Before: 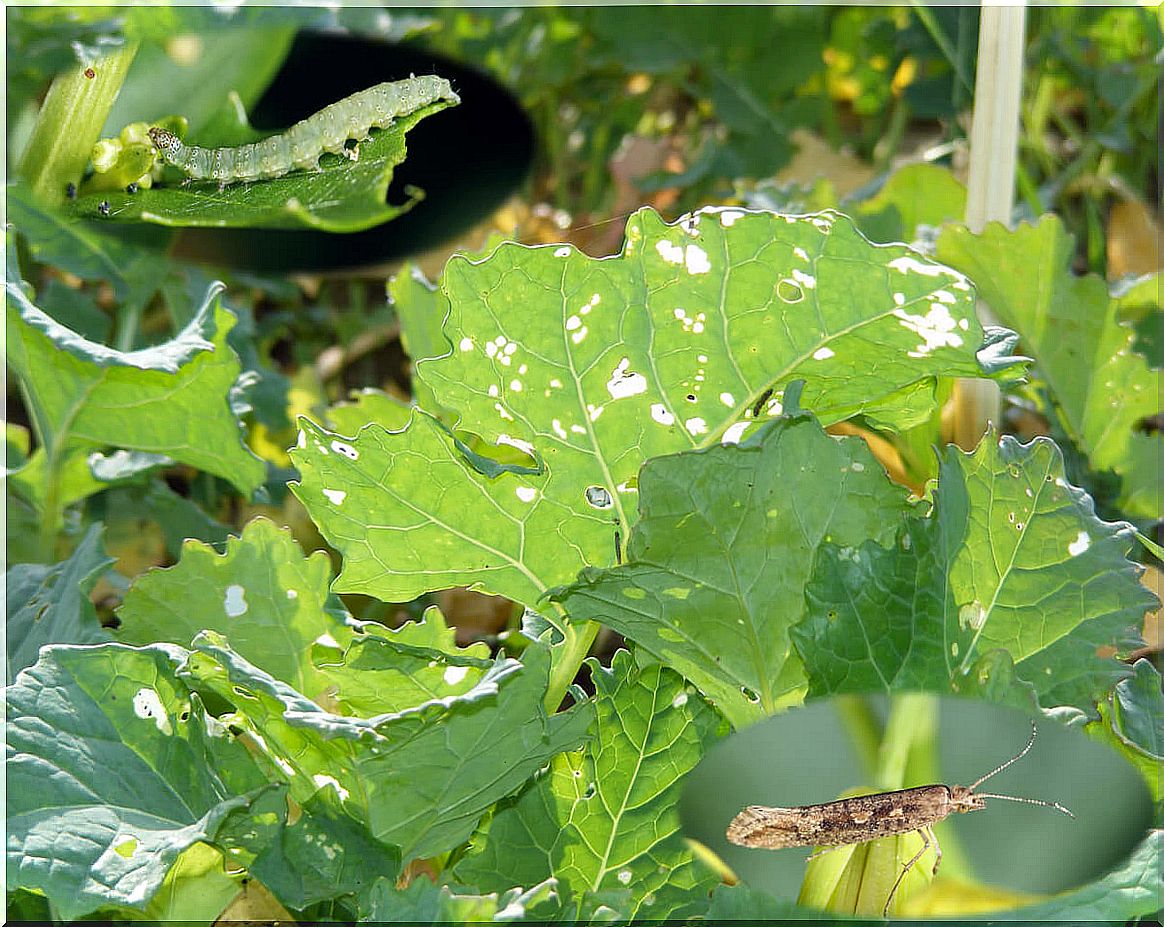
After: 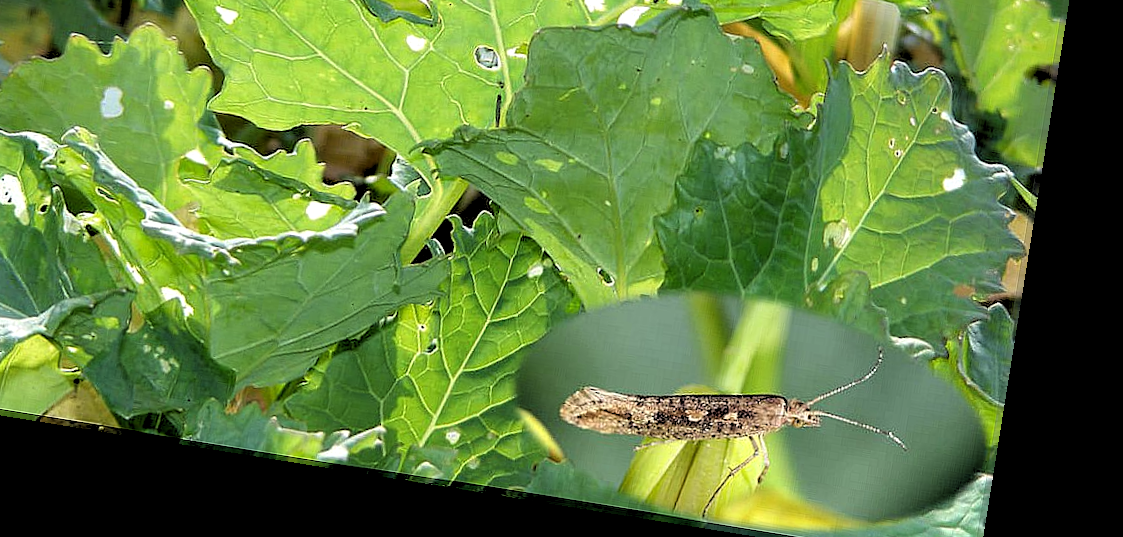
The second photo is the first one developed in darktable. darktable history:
crop and rotate: left 13.306%, top 48.129%, bottom 2.928%
rotate and perspective: rotation 9.12°, automatic cropping off
rgb levels: levels [[0.034, 0.472, 0.904], [0, 0.5, 1], [0, 0.5, 1]]
